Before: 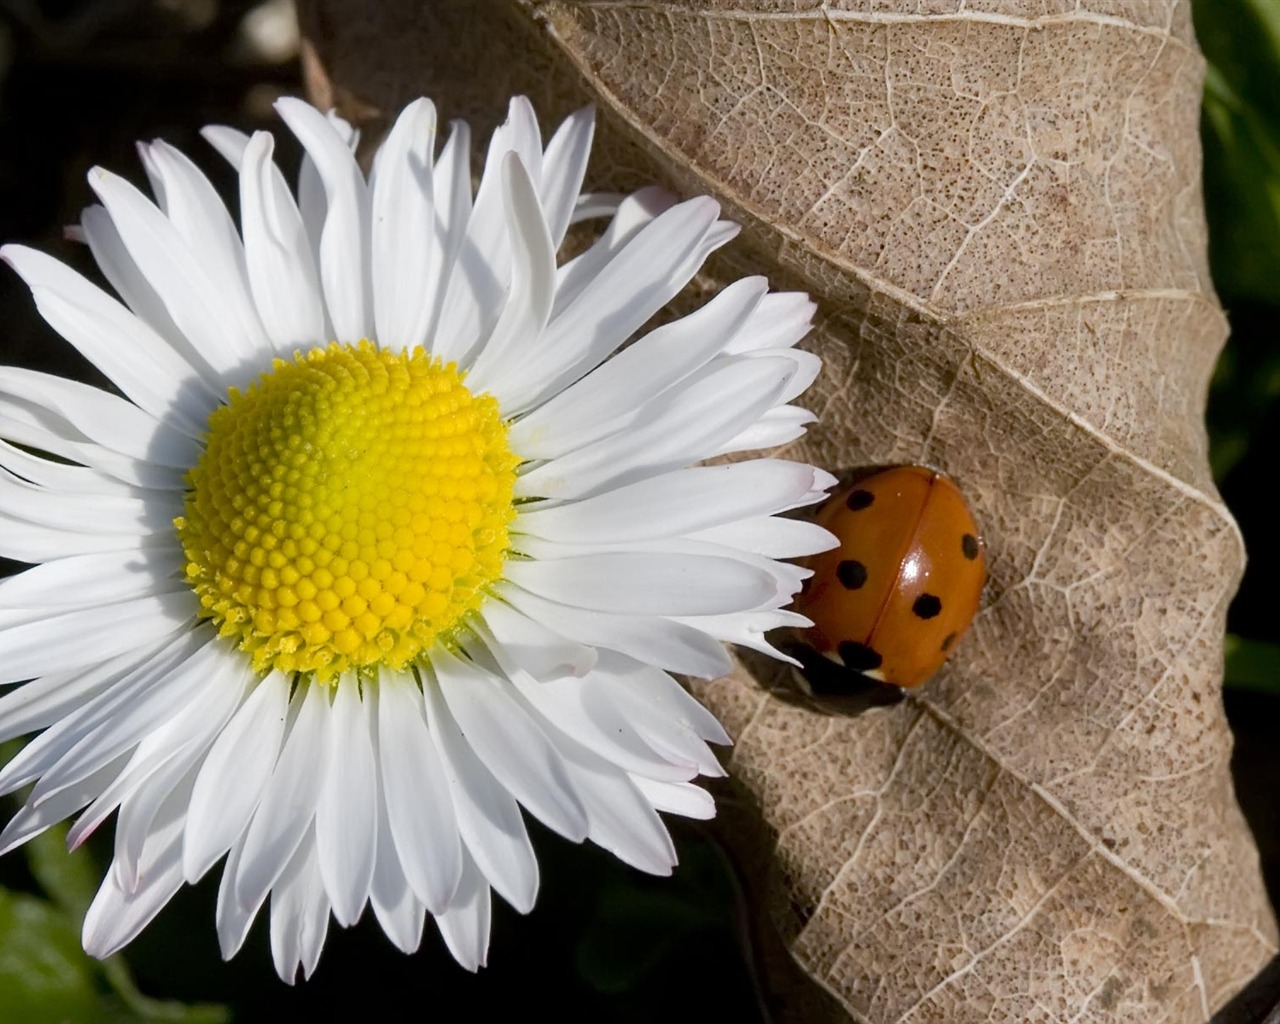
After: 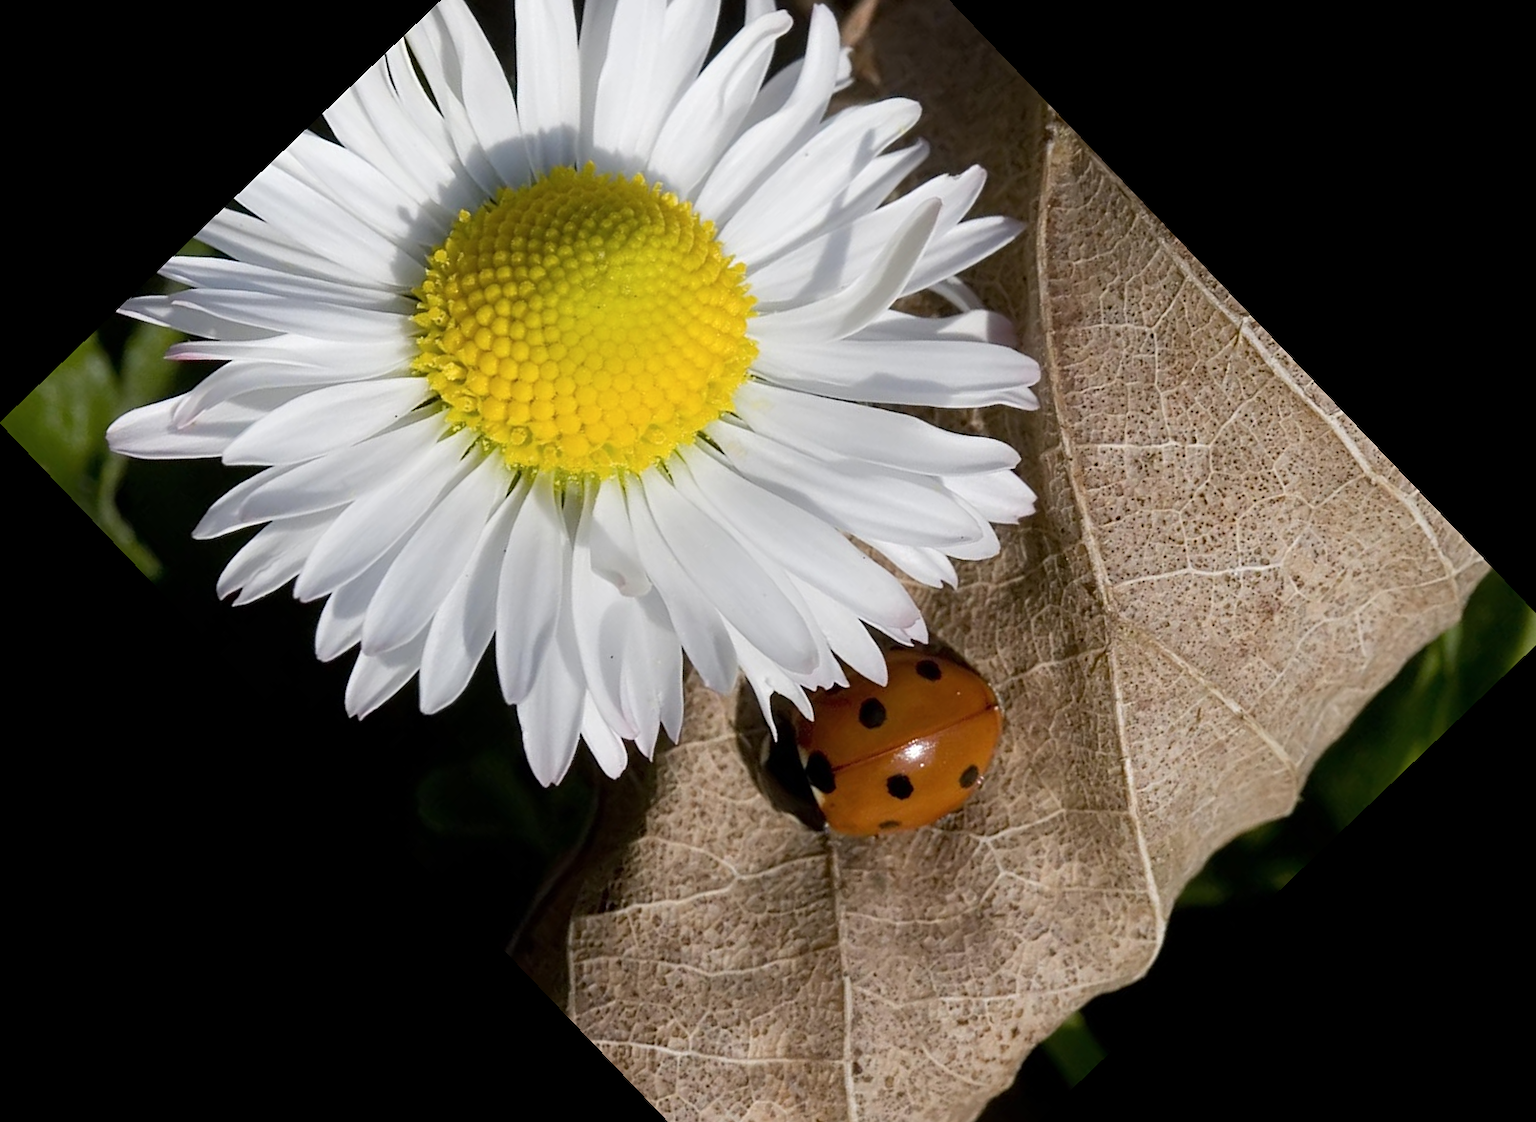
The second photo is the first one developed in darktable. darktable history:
contrast brightness saturation: saturation -0.04
crop and rotate: angle -46.26°, top 16.234%, right 0.912%, bottom 11.704%
sharpen: amount 0.2
